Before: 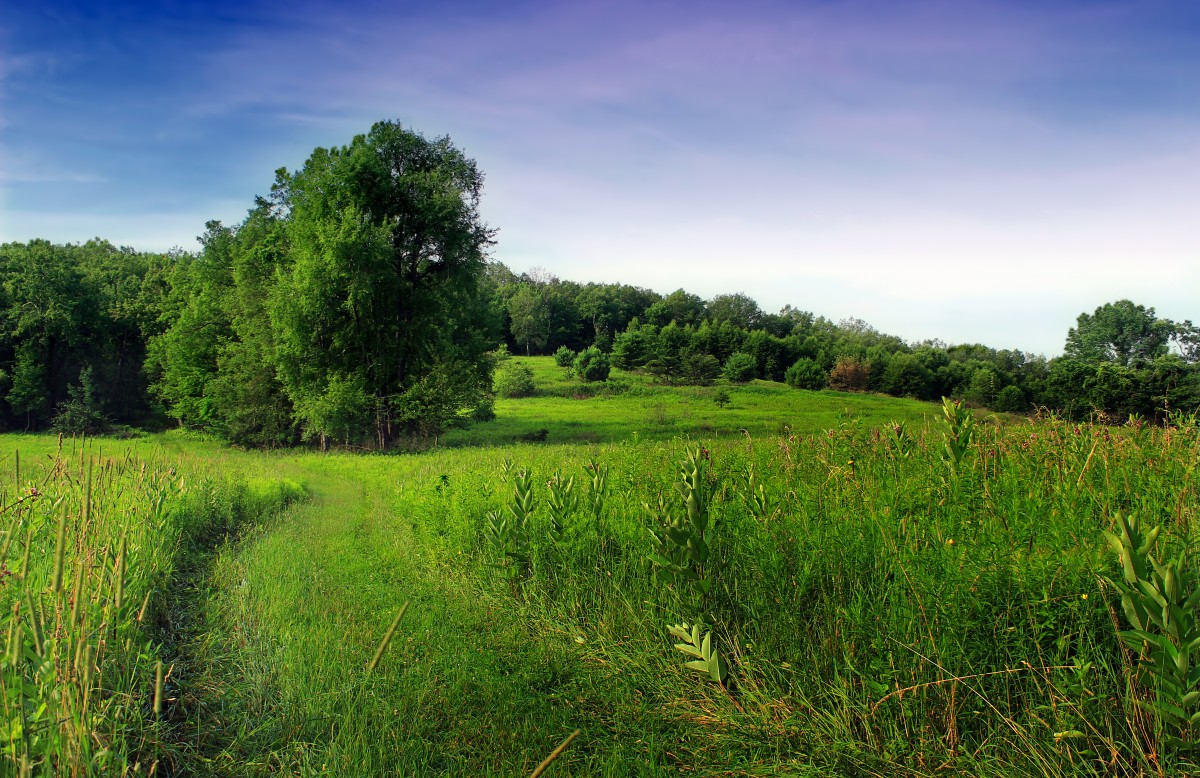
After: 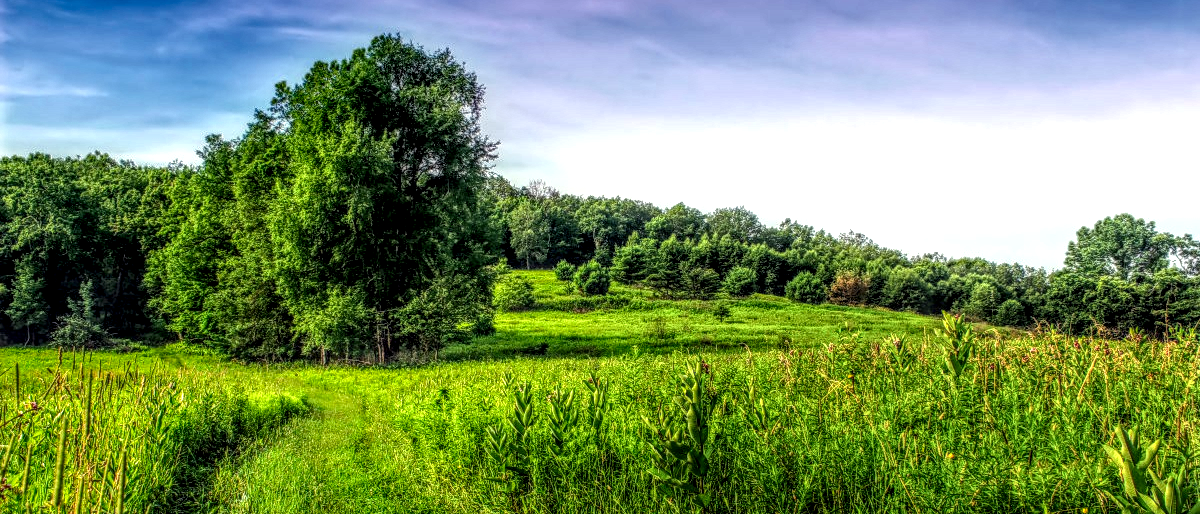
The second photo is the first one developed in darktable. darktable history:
local contrast: highlights 1%, shadows 3%, detail 300%, midtone range 0.293
color balance rgb: perceptual saturation grading › global saturation 10.409%, perceptual brilliance grading › highlights 8.19%, perceptual brilliance grading › mid-tones 4.43%, perceptual brilliance grading › shadows 2.46%, global vibrance 20%
crop: top 11.164%, bottom 22.718%
